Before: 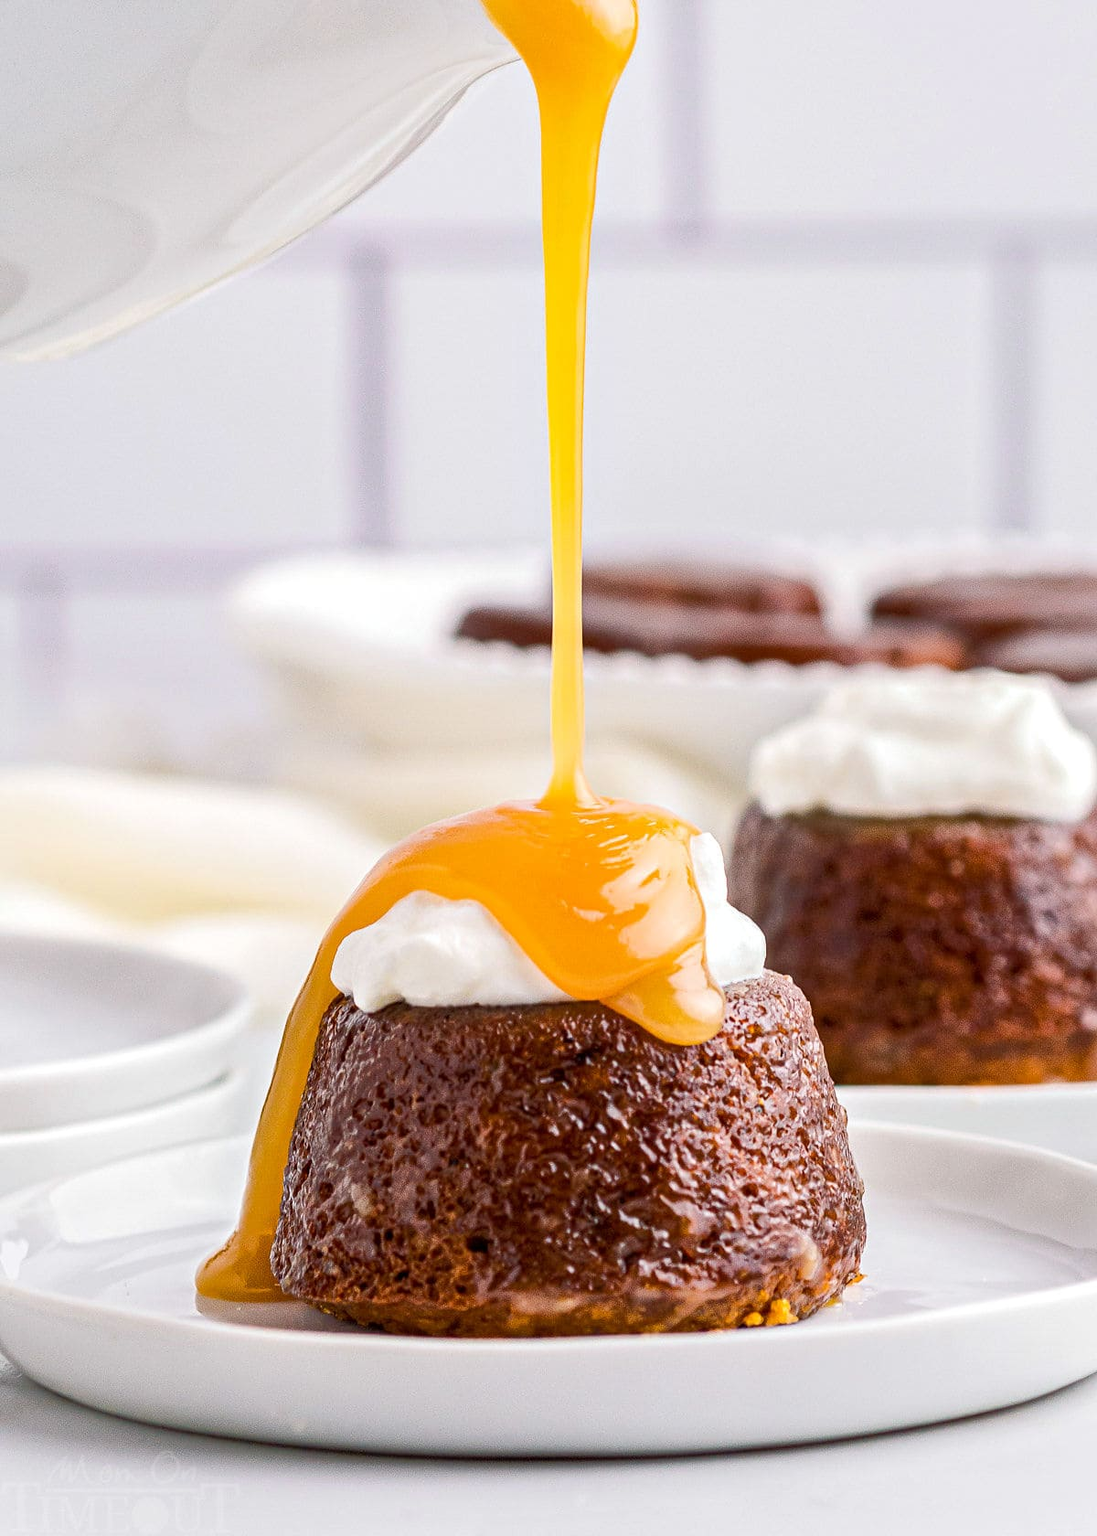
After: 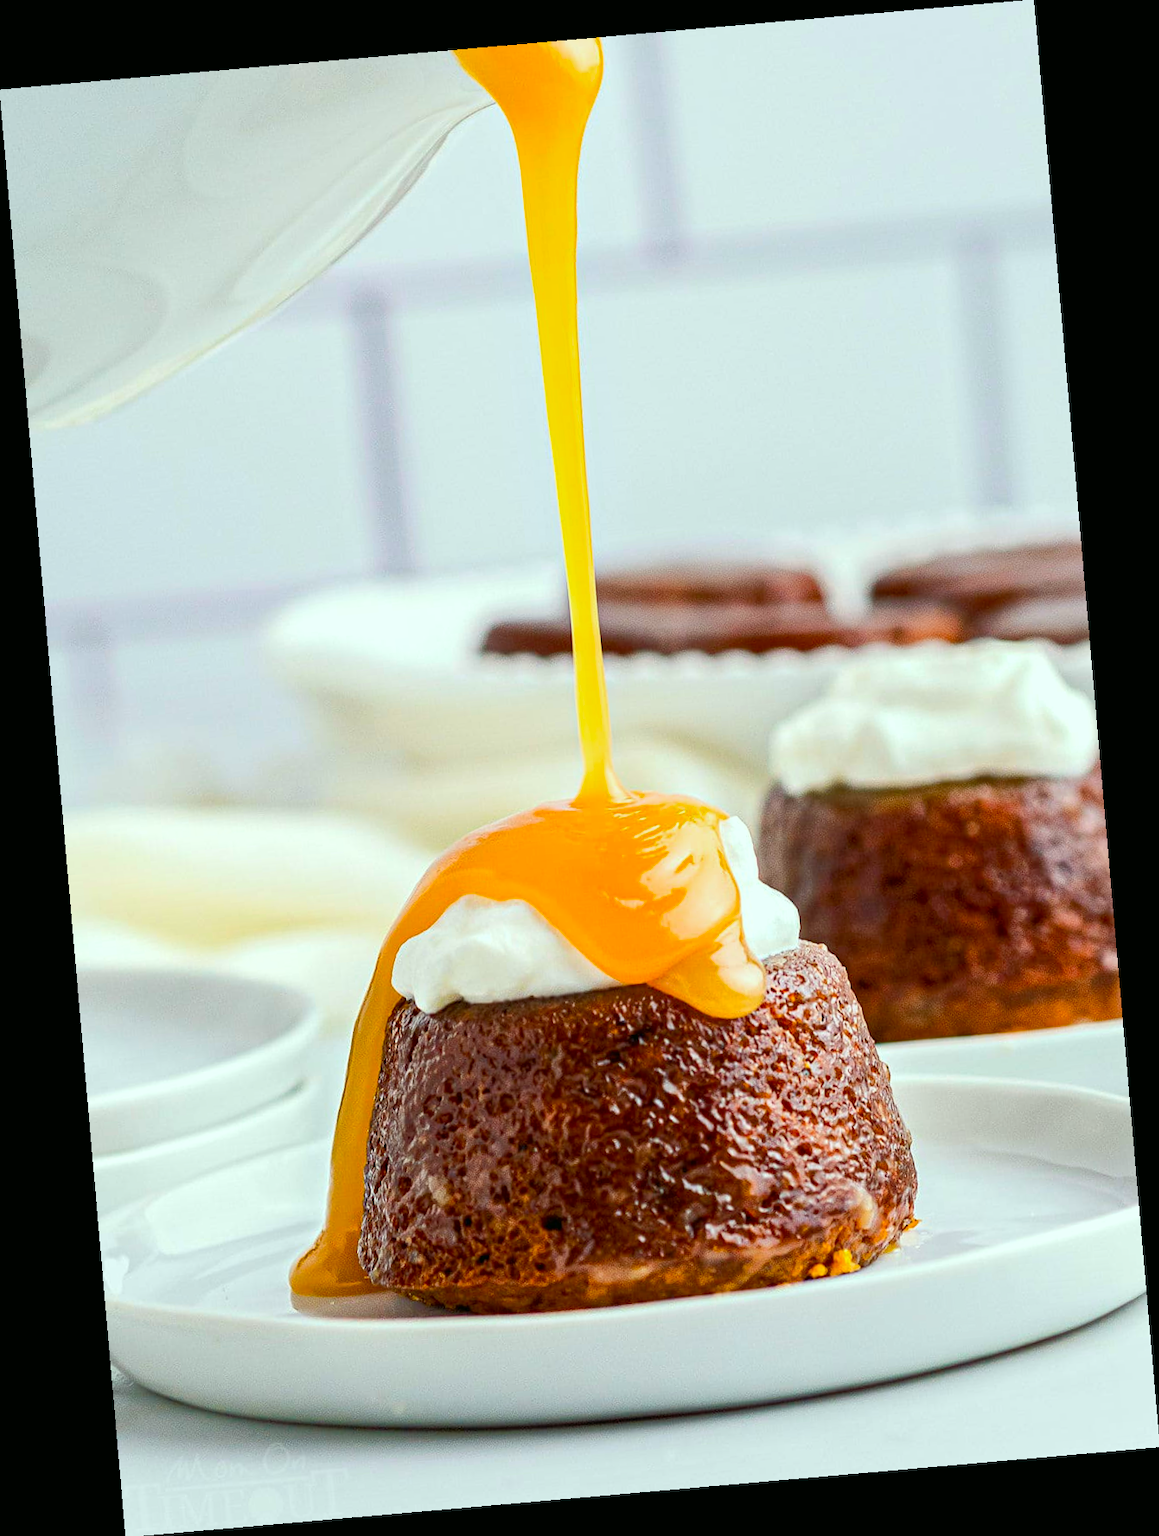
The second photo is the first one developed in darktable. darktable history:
rotate and perspective: rotation -4.98°, automatic cropping off
color correction: highlights a* -7.33, highlights b* 1.26, shadows a* -3.55, saturation 1.4
